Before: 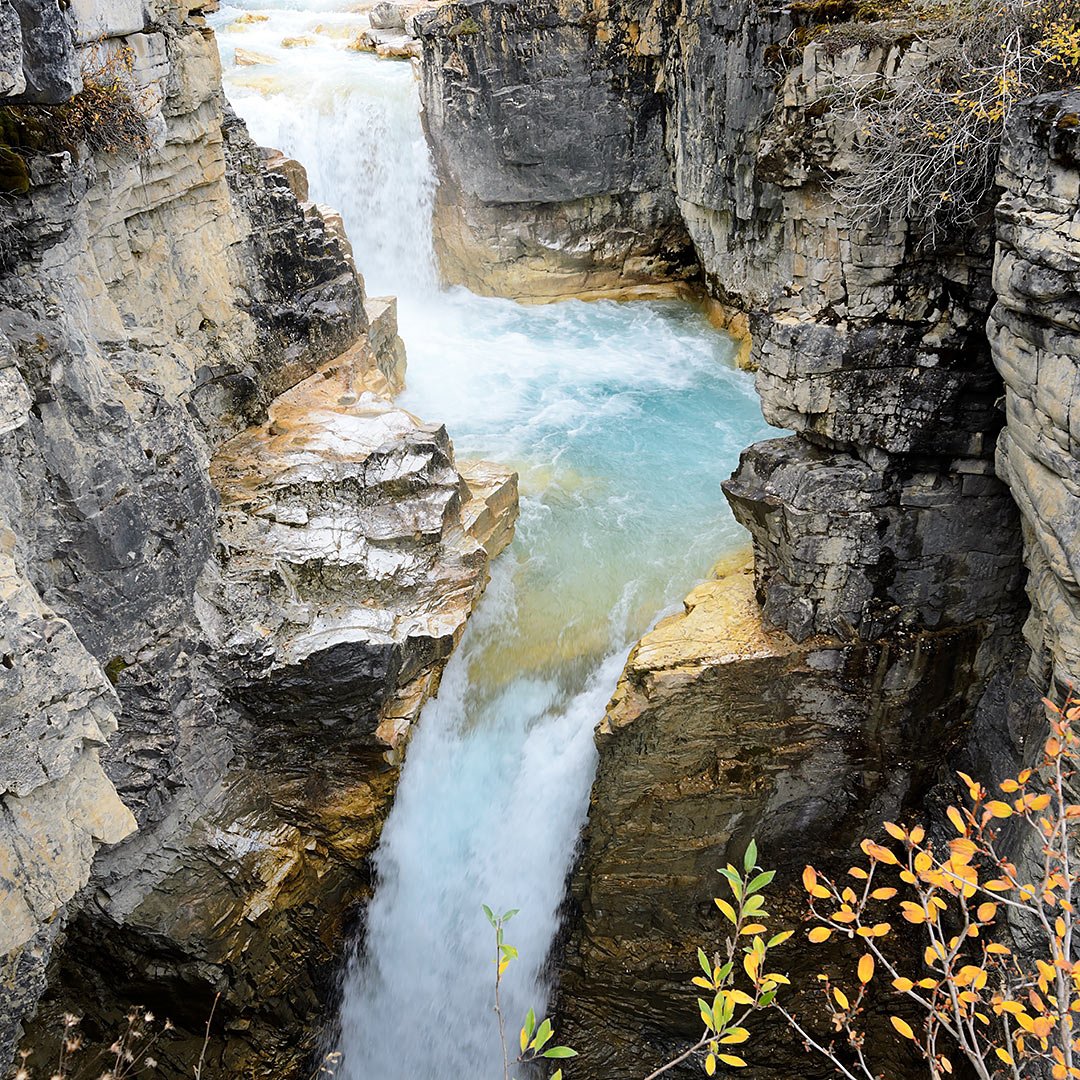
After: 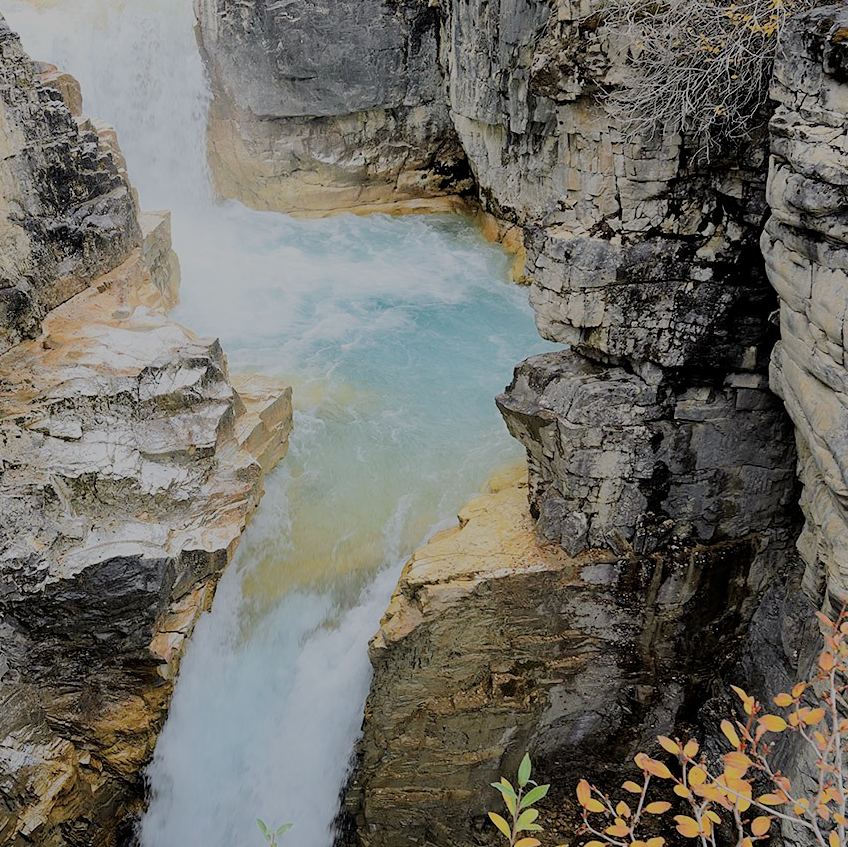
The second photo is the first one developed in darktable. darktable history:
filmic rgb: middle gray luminance 2.59%, black relative exposure -9.9 EV, white relative exposure 6.99 EV, threshold 2.94 EV, dynamic range scaling 9.59%, target black luminance 0%, hardness 3.18, latitude 44.27%, contrast 0.682, highlights saturation mix 3.76%, shadows ↔ highlights balance 14.19%, enable highlight reconstruction true
crop and rotate: left 20.987%, top 7.979%, right 0.469%, bottom 13.551%
